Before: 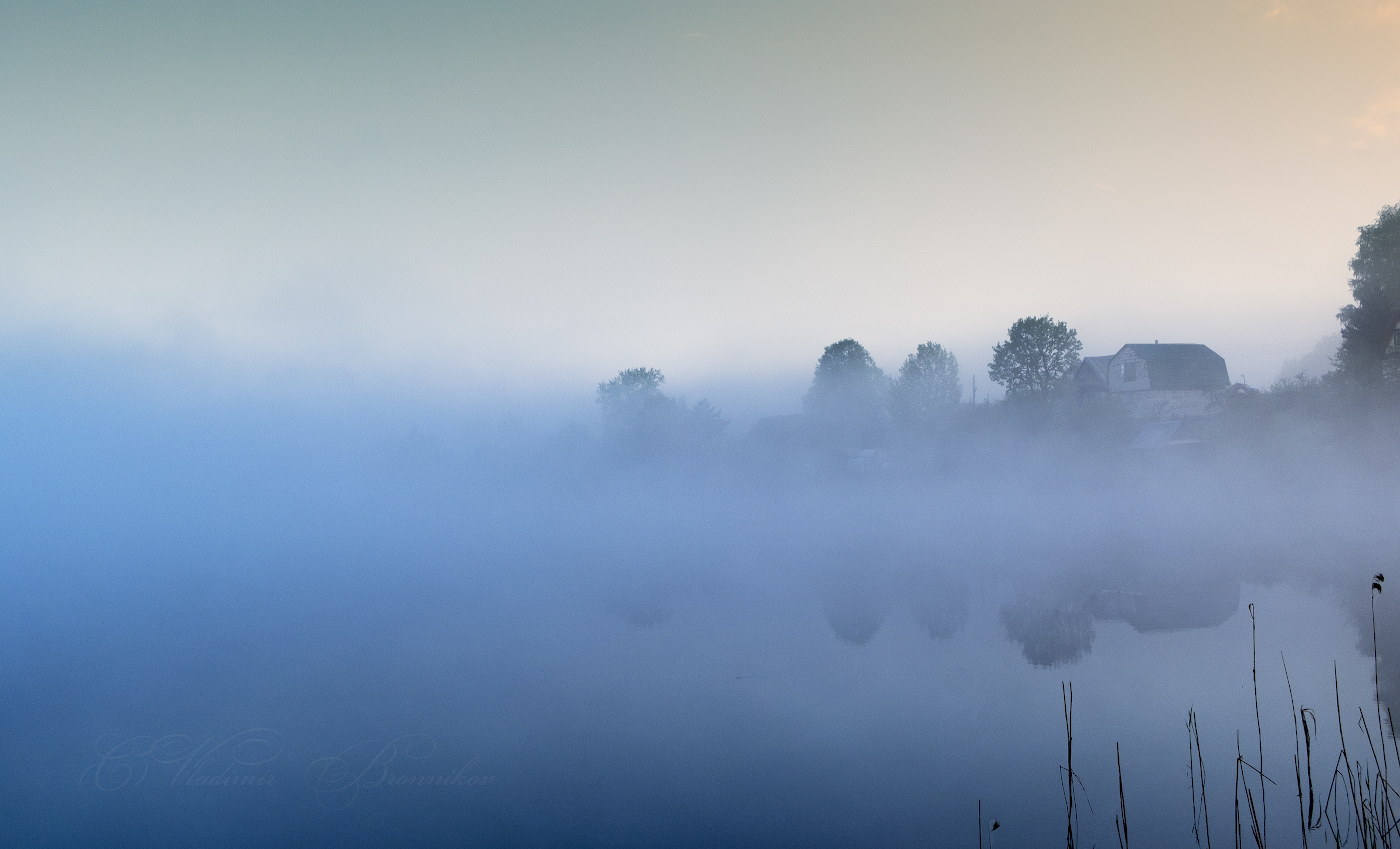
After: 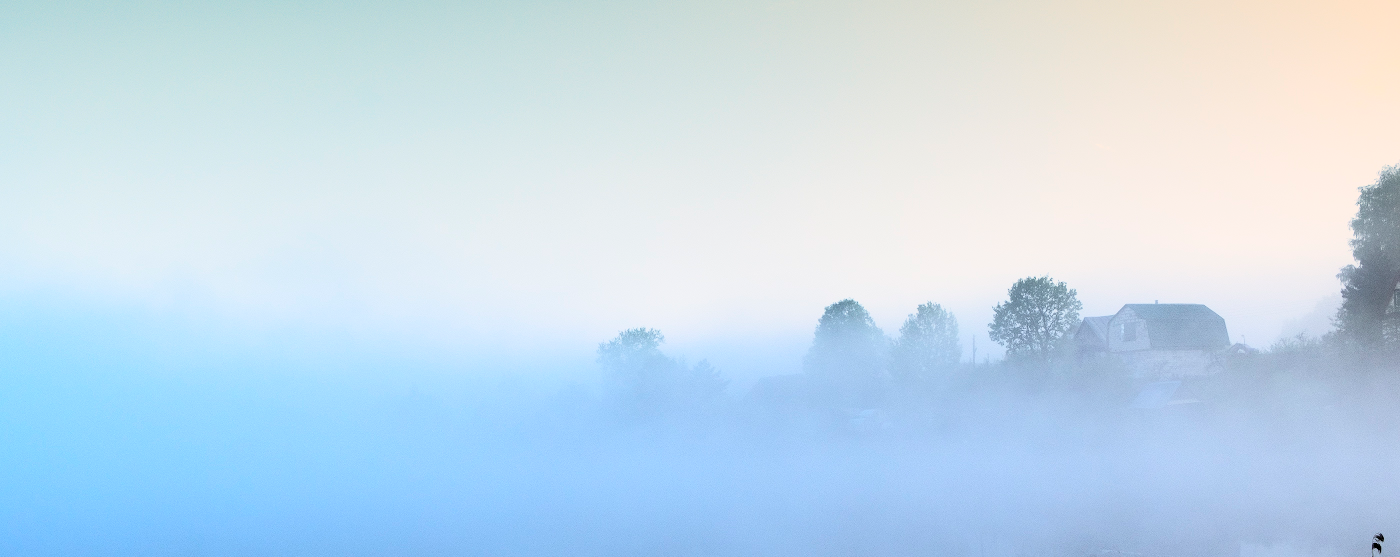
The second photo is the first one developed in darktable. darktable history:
contrast brightness saturation: contrast 0.139, brightness 0.207
tone curve: curves: ch0 [(0, 0) (0.003, 0.065) (0.011, 0.072) (0.025, 0.09) (0.044, 0.104) (0.069, 0.116) (0.1, 0.127) (0.136, 0.15) (0.177, 0.184) (0.224, 0.223) (0.277, 0.28) (0.335, 0.361) (0.399, 0.443) (0.468, 0.525) (0.543, 0.616) (0.623, 0.713) (0.709, 0.79) (0.801, 0.866) (0.898, 0.933) (1, 1)], color space Lab, independent channels, preserve colors none
crop and rotate: top 4.752%, bottom 29.641%
